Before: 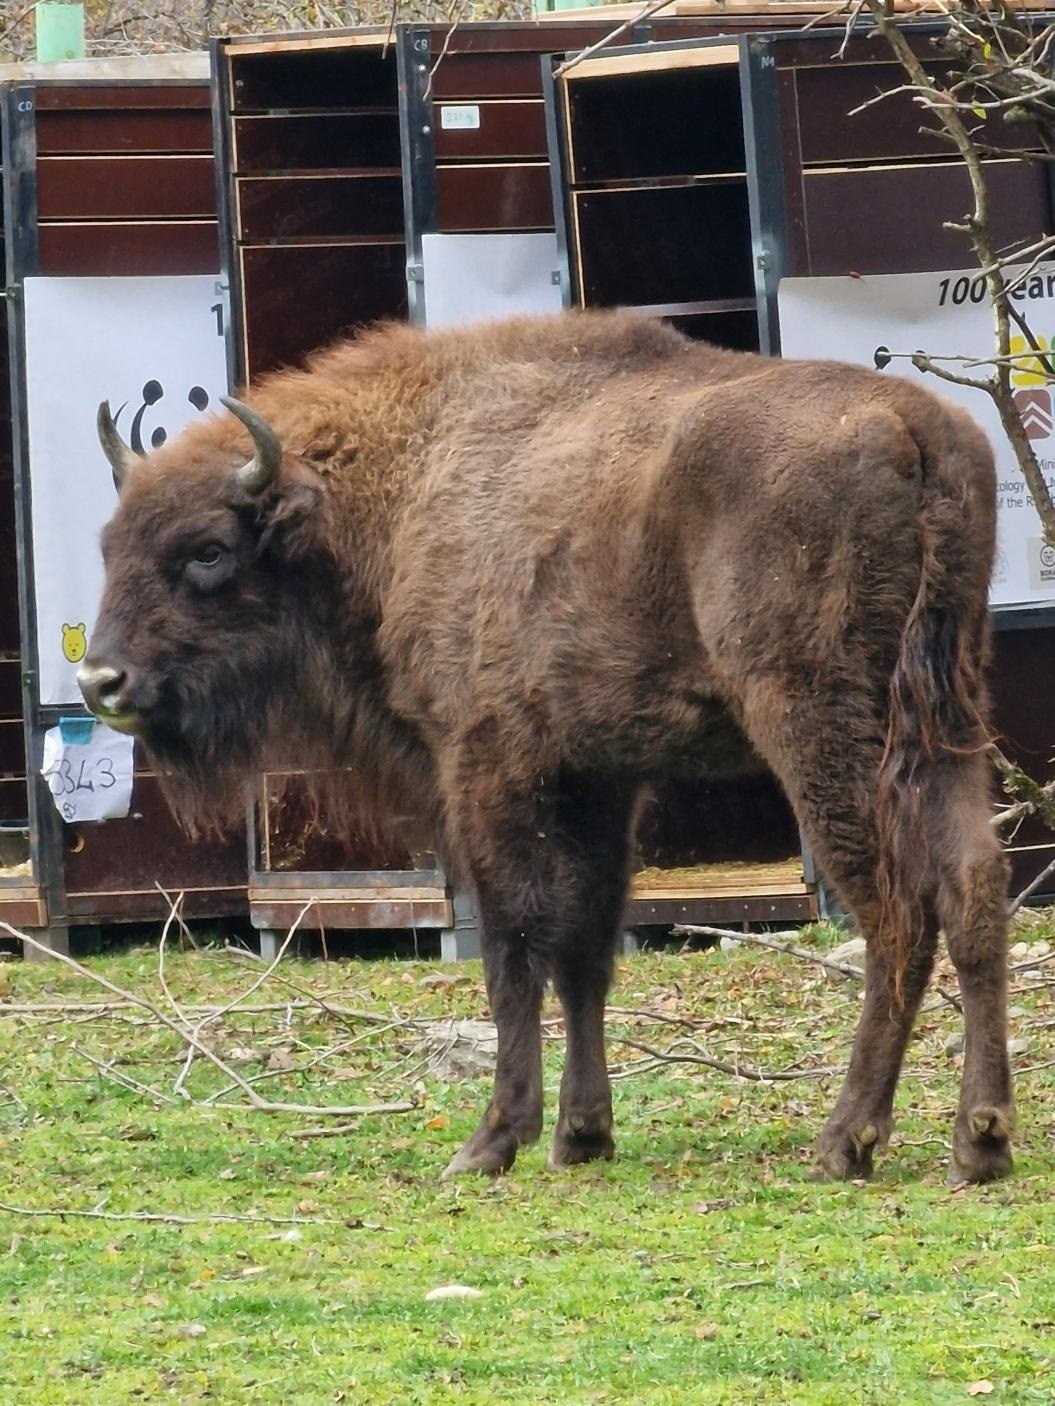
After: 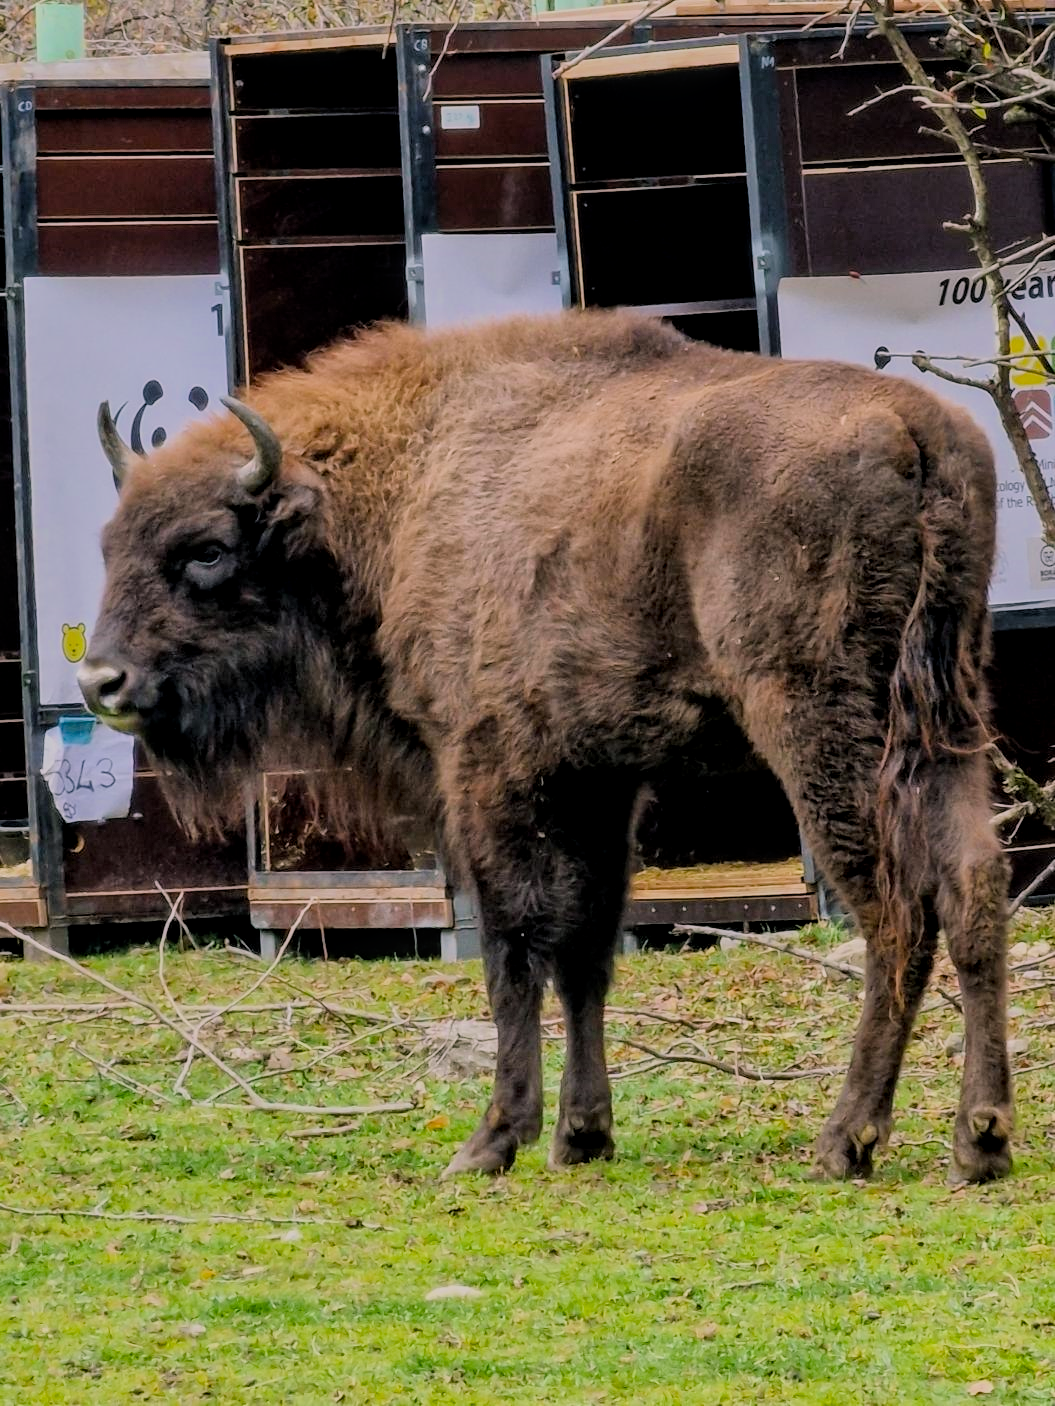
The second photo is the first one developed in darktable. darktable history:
local contrast: on, module defaults
color balance rgb: shadows lift › chroma 2%, shadows lift › hue 217.2°, power › chroma 0.25%, power › hue 60°, highlights gain › chroma 1.5%, highlights gain › hue 309.6°, global offset › luminance -0.25%, perceptual saturation grading › global saturation 15%, global vibrance 15%
filmic rgb: black relative exposure -6.15 EV, white relative exposure 6.96 EV, hardness 2.23, color science v6 (2022)
